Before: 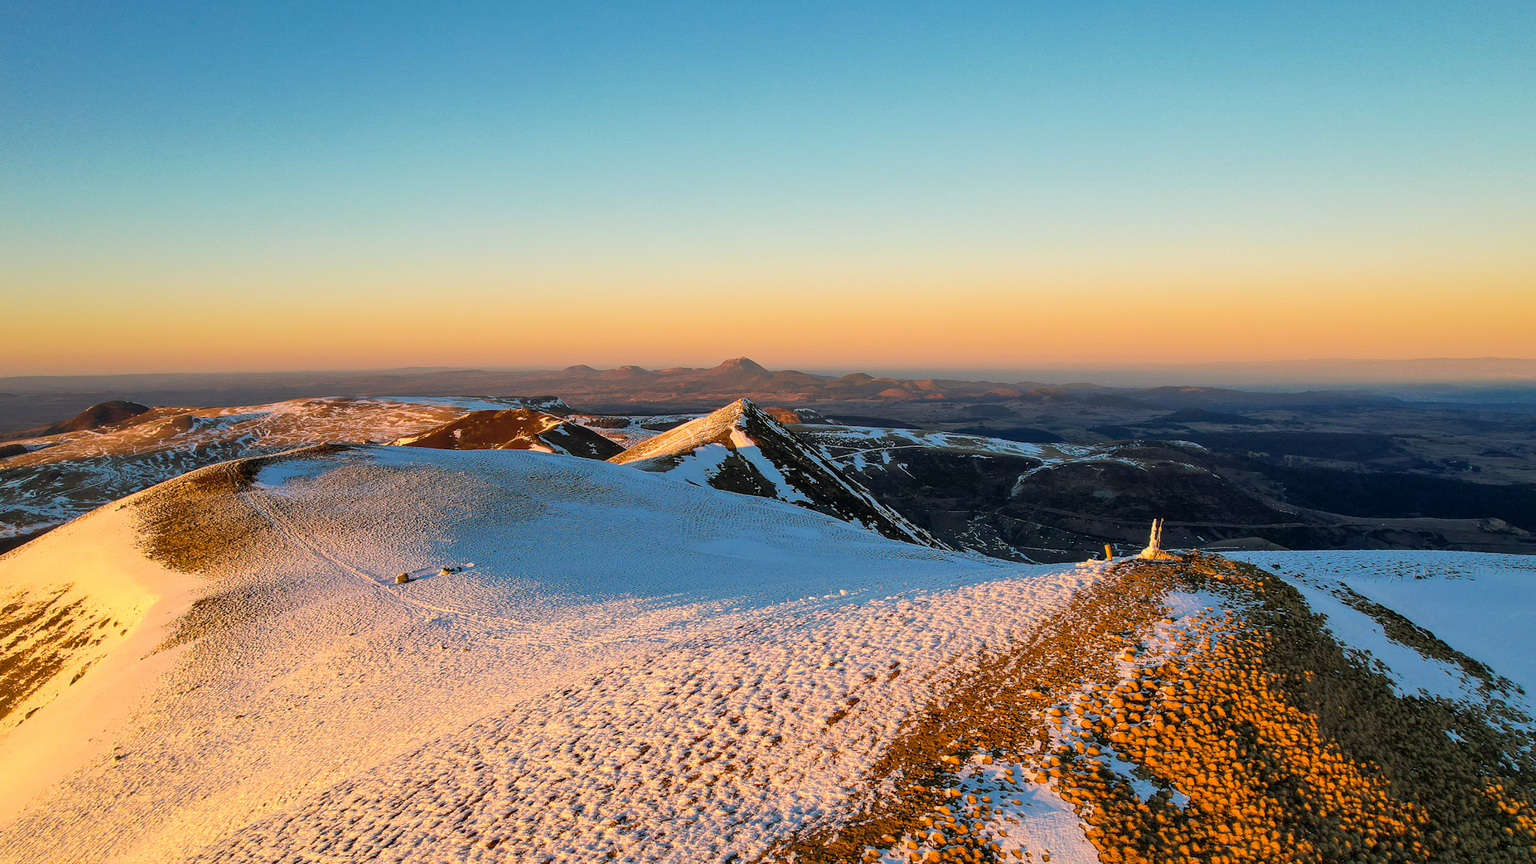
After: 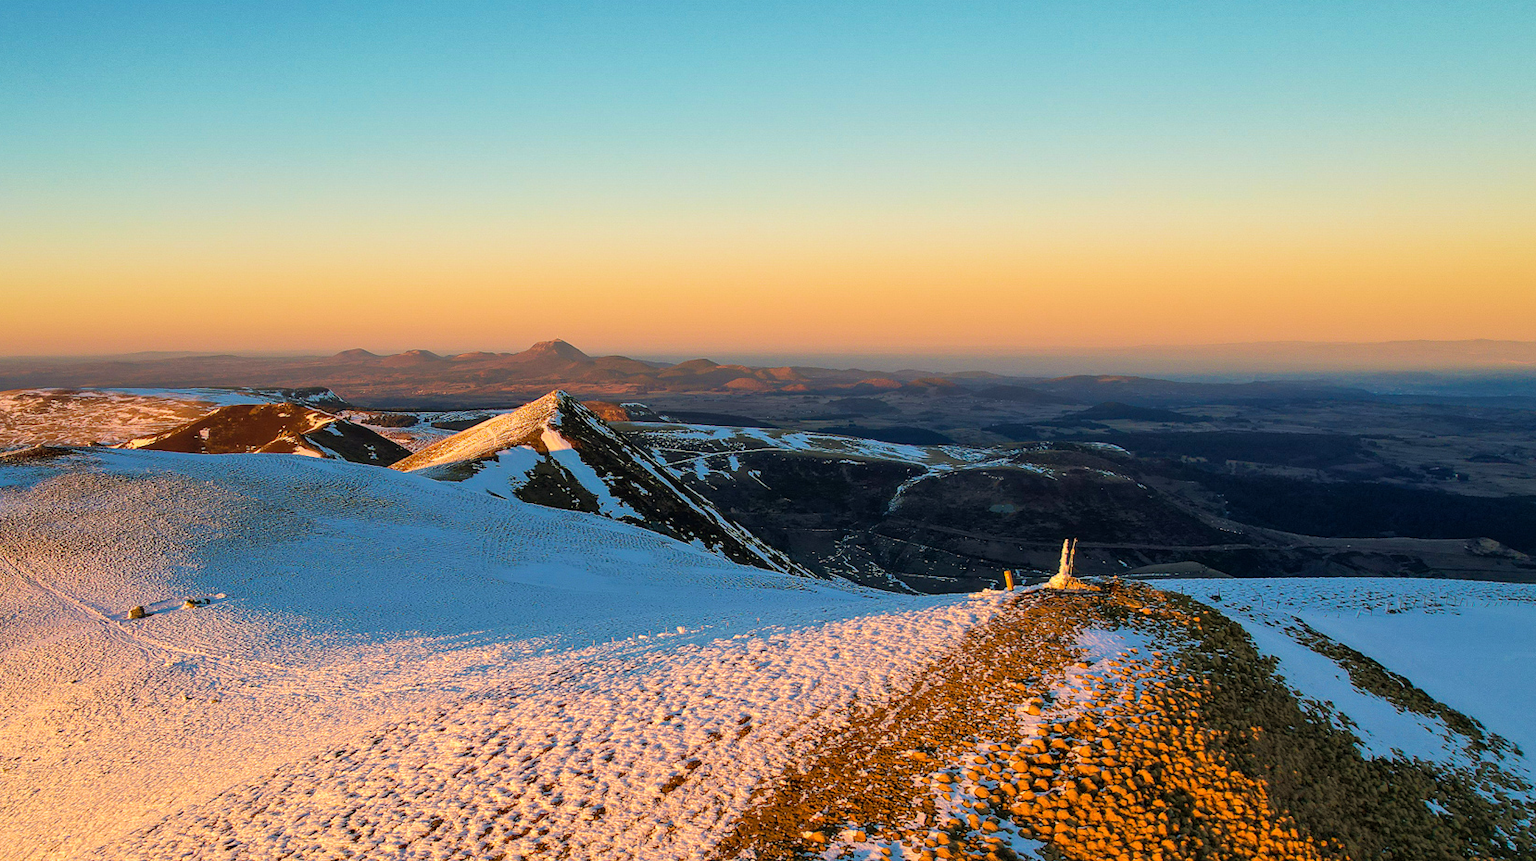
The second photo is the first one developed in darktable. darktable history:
crop: left 18.998%, top 9.59%, right 0%, bottom 9.604%
velvia: on, module defaults
